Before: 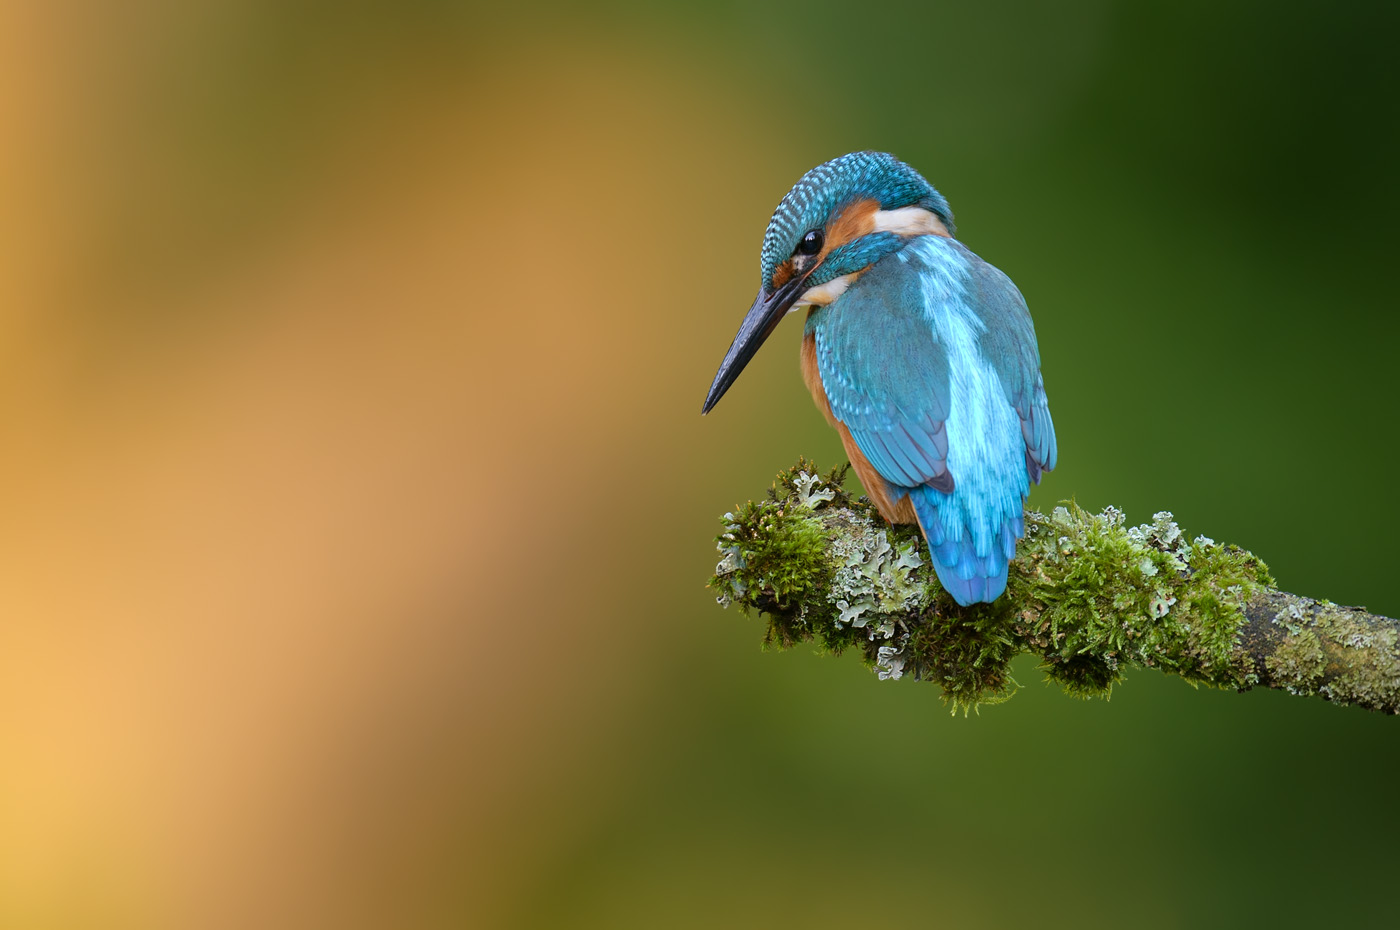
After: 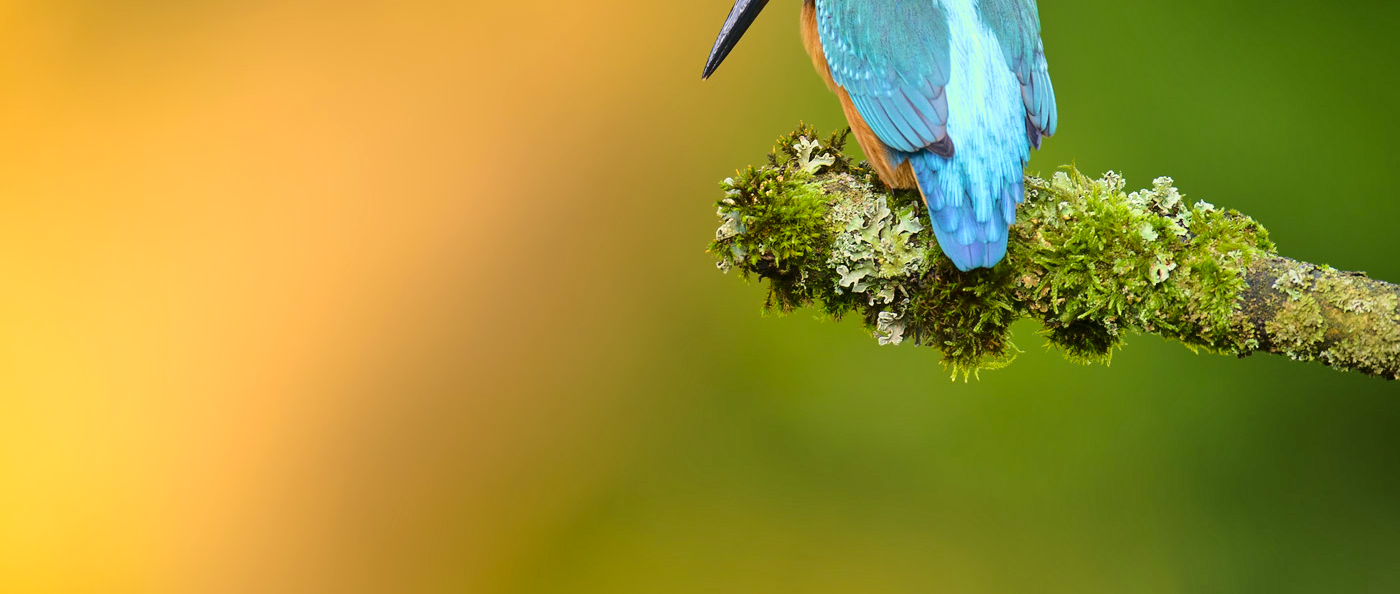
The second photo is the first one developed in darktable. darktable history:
tone equalizer: -8 EV -0.024 EV, -7 EV 0.015 EV, -6 EV -0.007 EV, -5 EV 0.007 EV, -4 EV -0.05 EV, -3 EV -0.231 EV, -2 EV -0.643 EV, -1 EV -0.977 EV, +0 EV -0.978 EV
exposure: black level correction 0, exposure 0.7 EV, compensate exposure bias true, compensate highlight preservation false
crop and rotate: top 36.075%
color correction: highlights a* 1.29, highlights b* 18.21
velvia: on, module defaults
base curve: curves: ch0 [(0, 0) (0.036, 0.037) (0.121, 0.228) (0.46, 0.76) (0.859, 0.983) (1, 1)]
